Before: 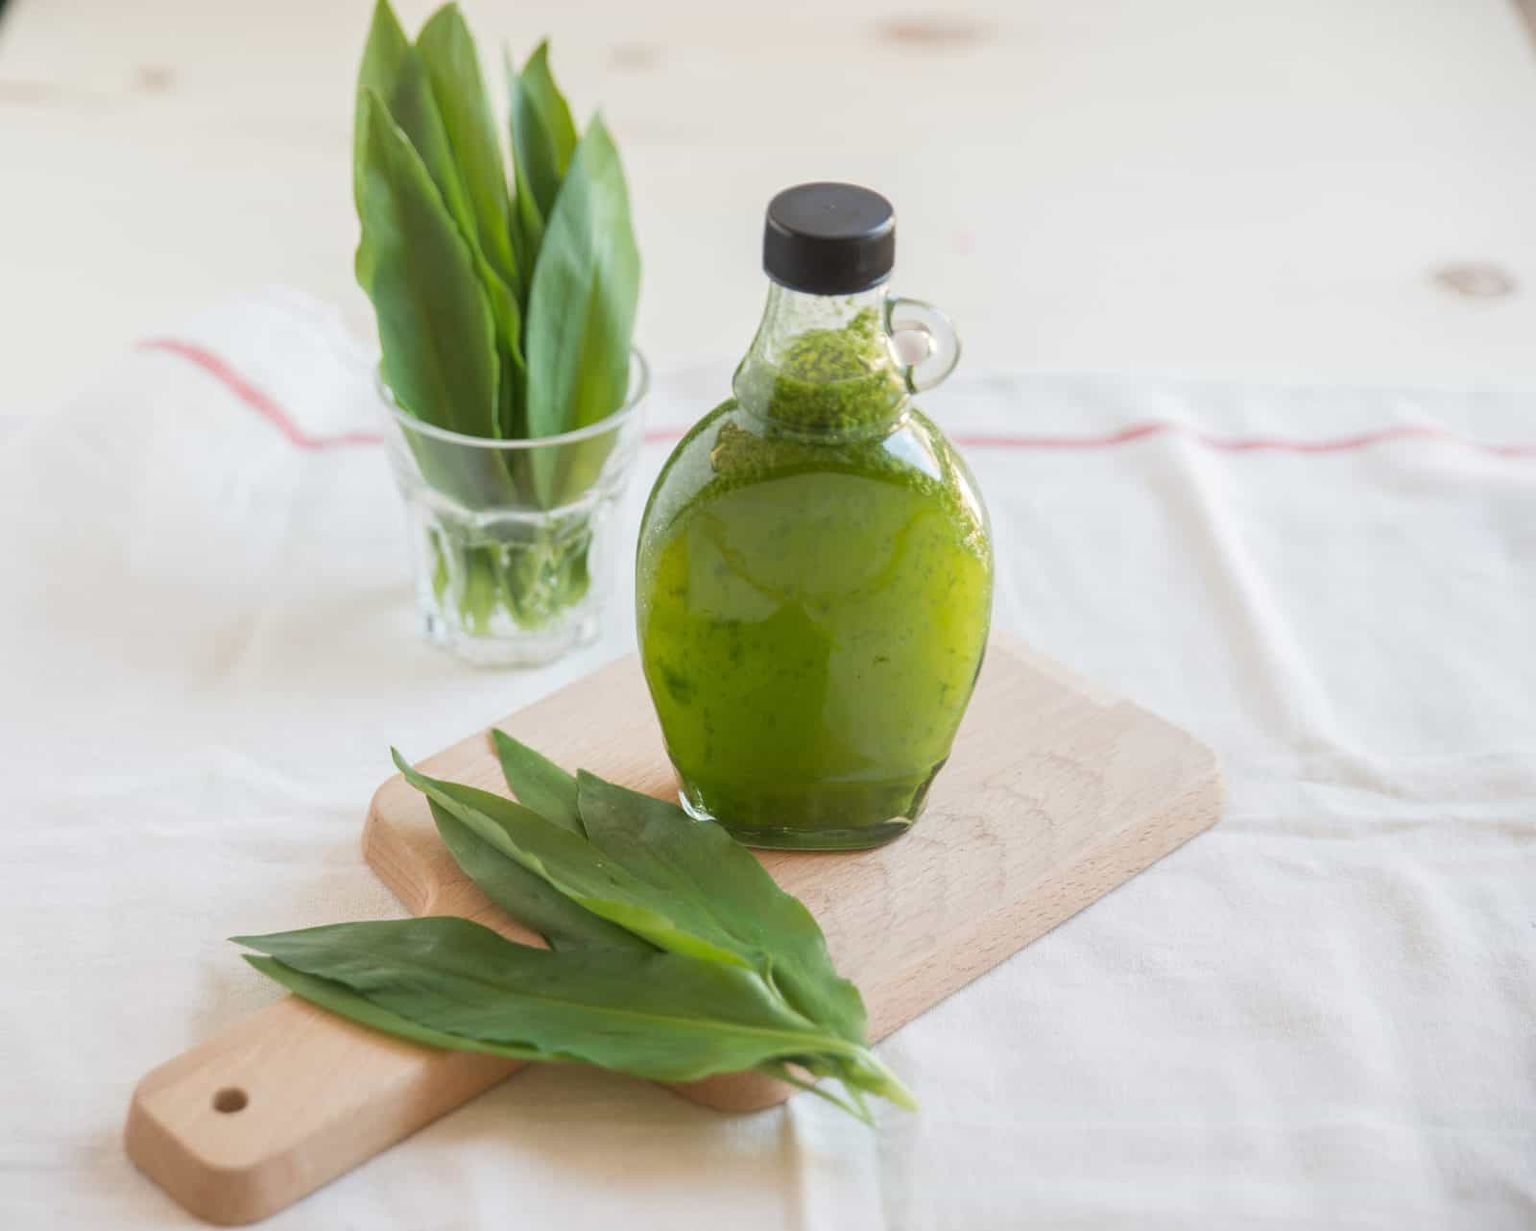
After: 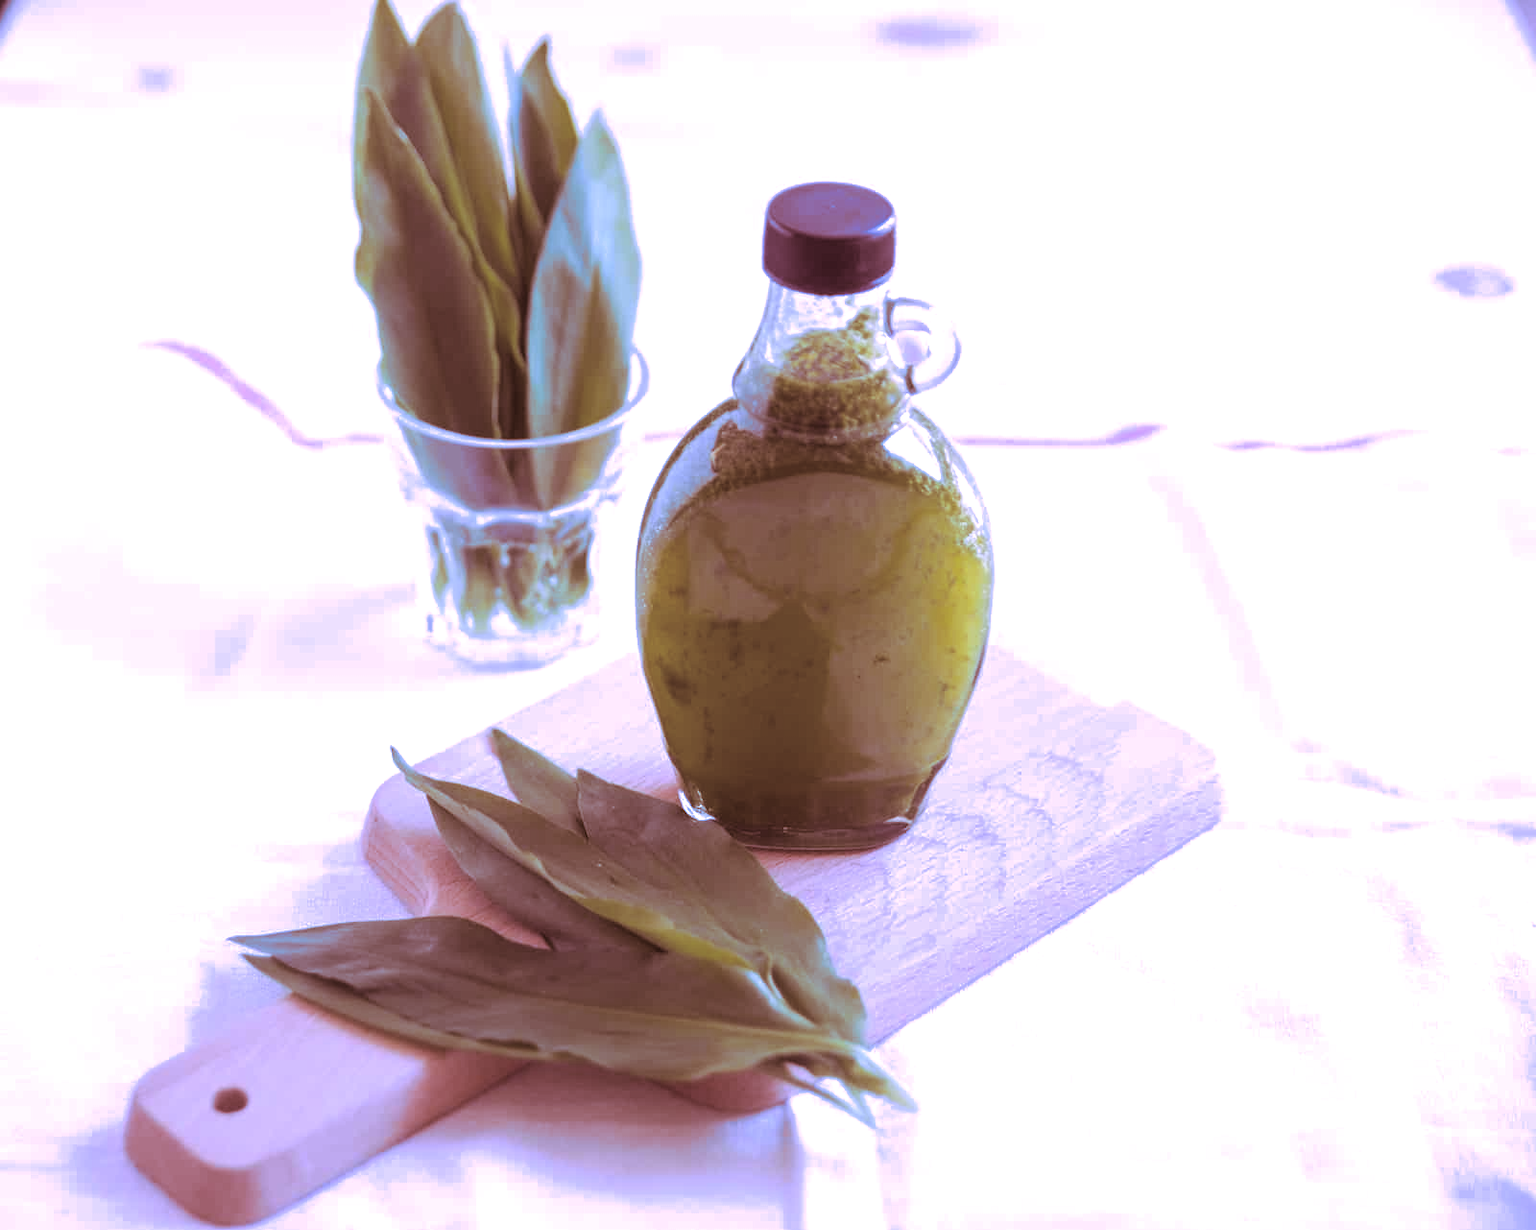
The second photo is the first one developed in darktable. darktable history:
split-toning: highlights › hue 187.2°, highlights › saturation 0.83, balance -68.05, compress 56.43%
white balance: red 0.98, blue 1.61
